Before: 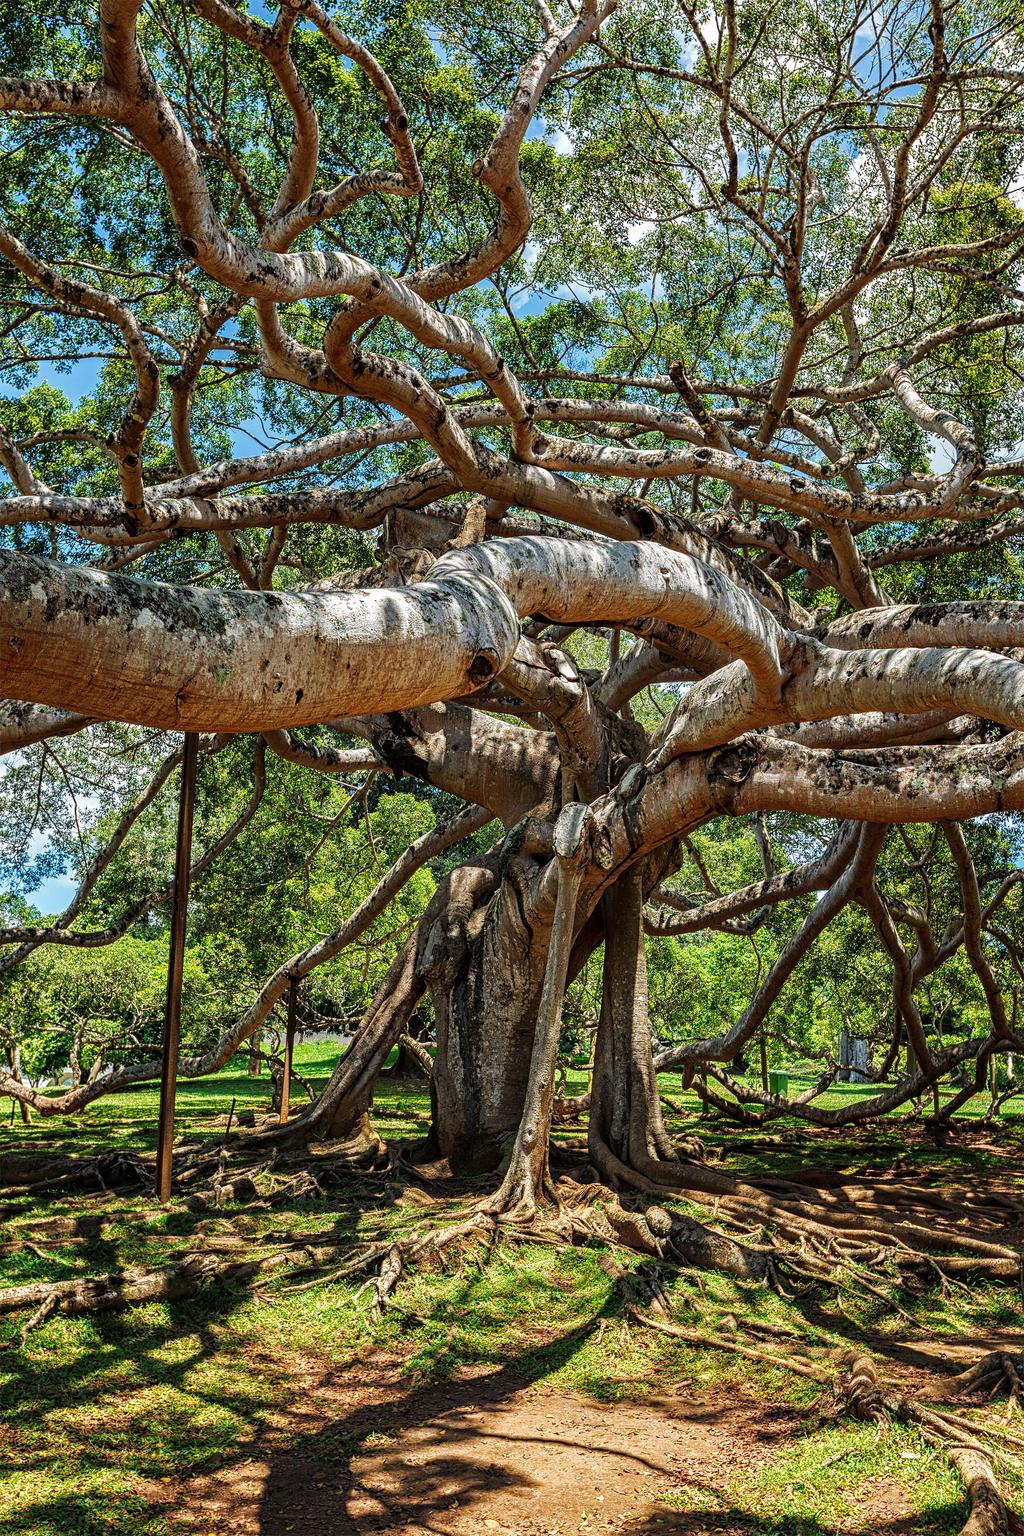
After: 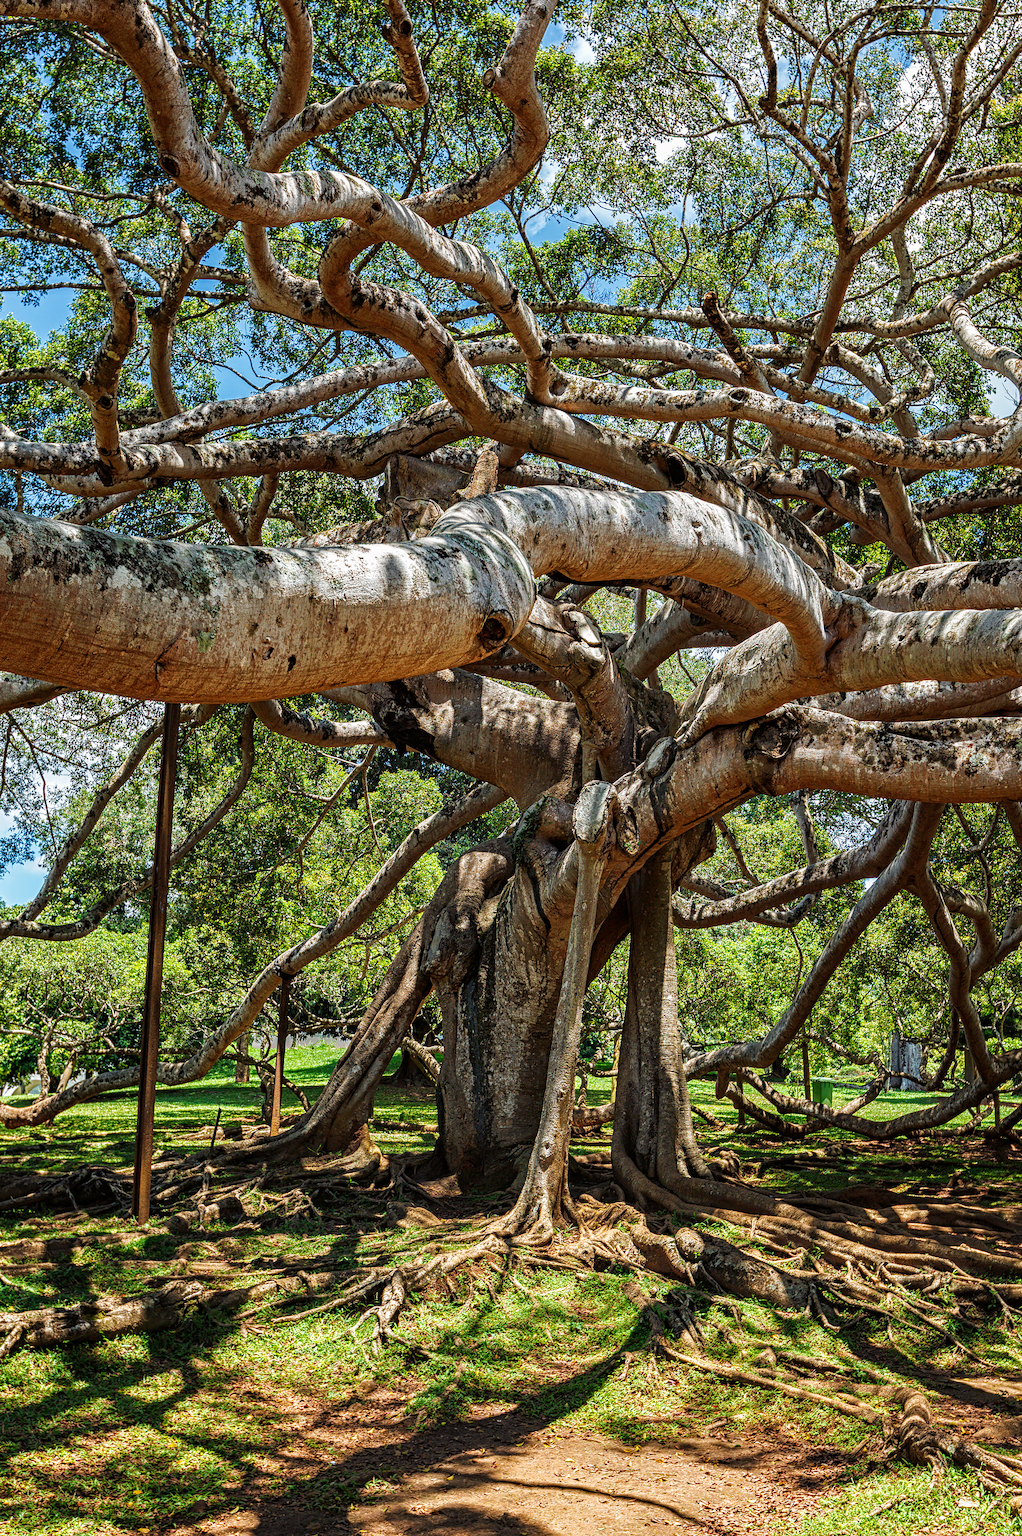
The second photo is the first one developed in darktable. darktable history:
crop: left 3.533%, top 6.353%, right 6.283%, bottom 3.314%
